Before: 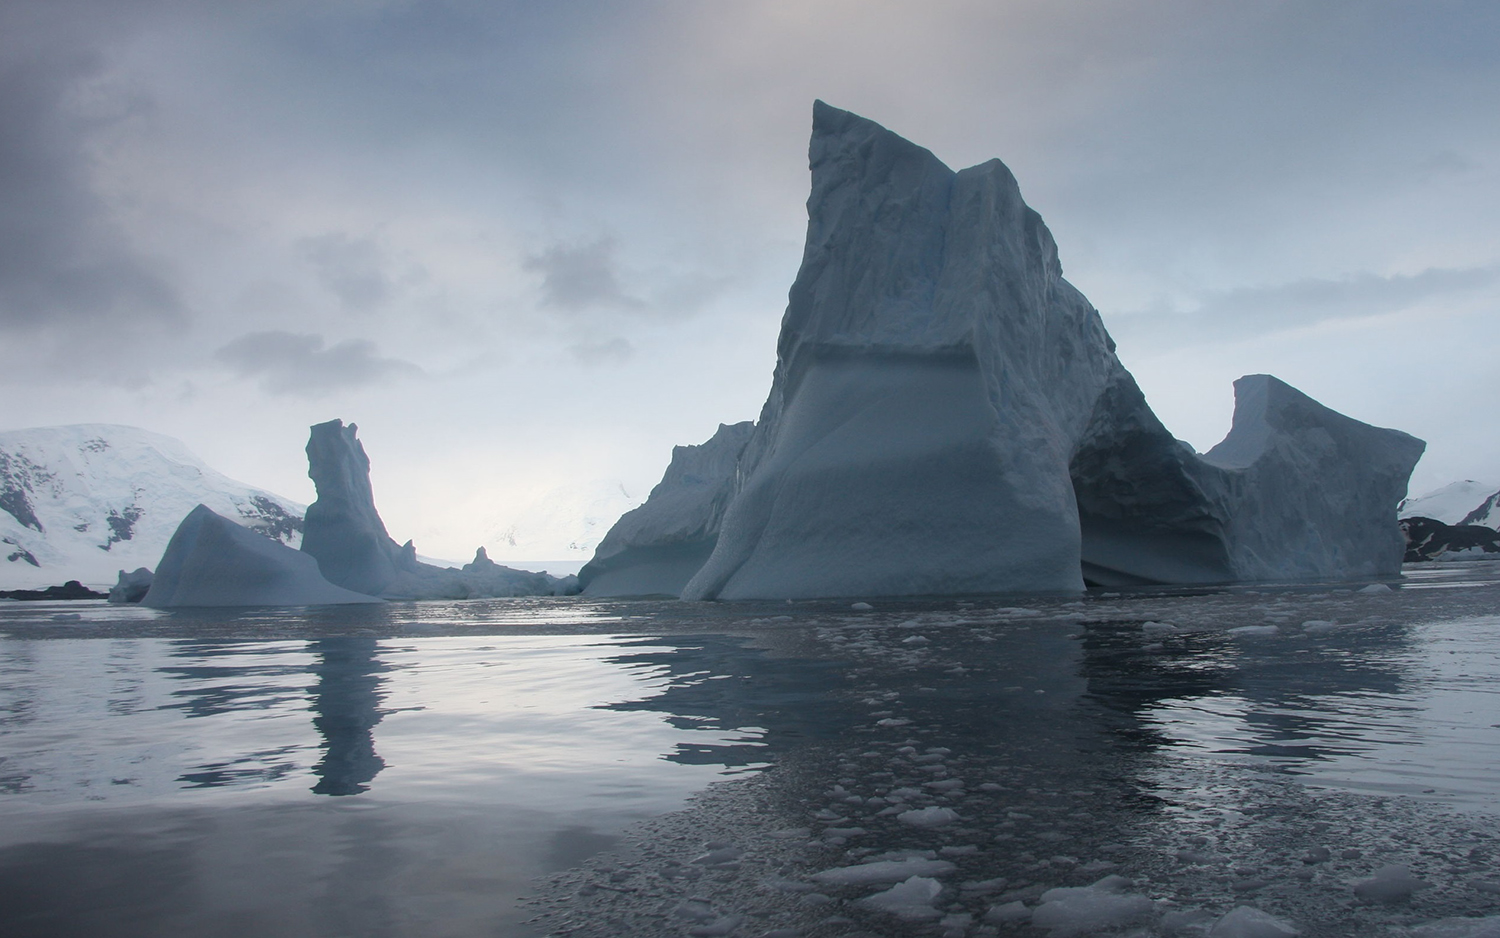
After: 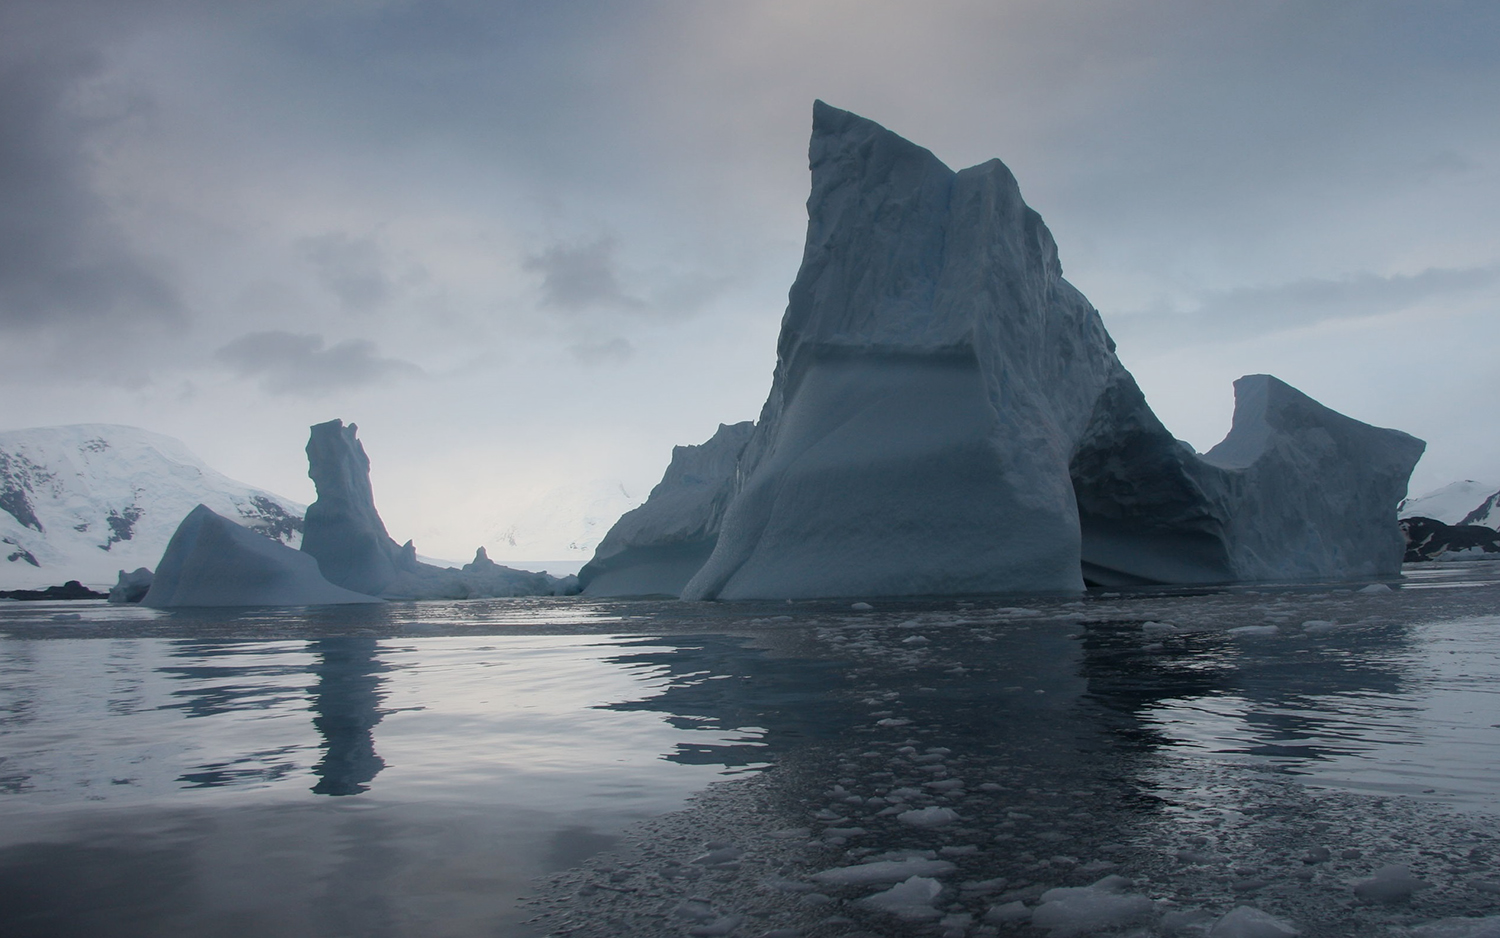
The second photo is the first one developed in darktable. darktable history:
exposure: exposure -0.297 EV, compensate highlight preservation false
